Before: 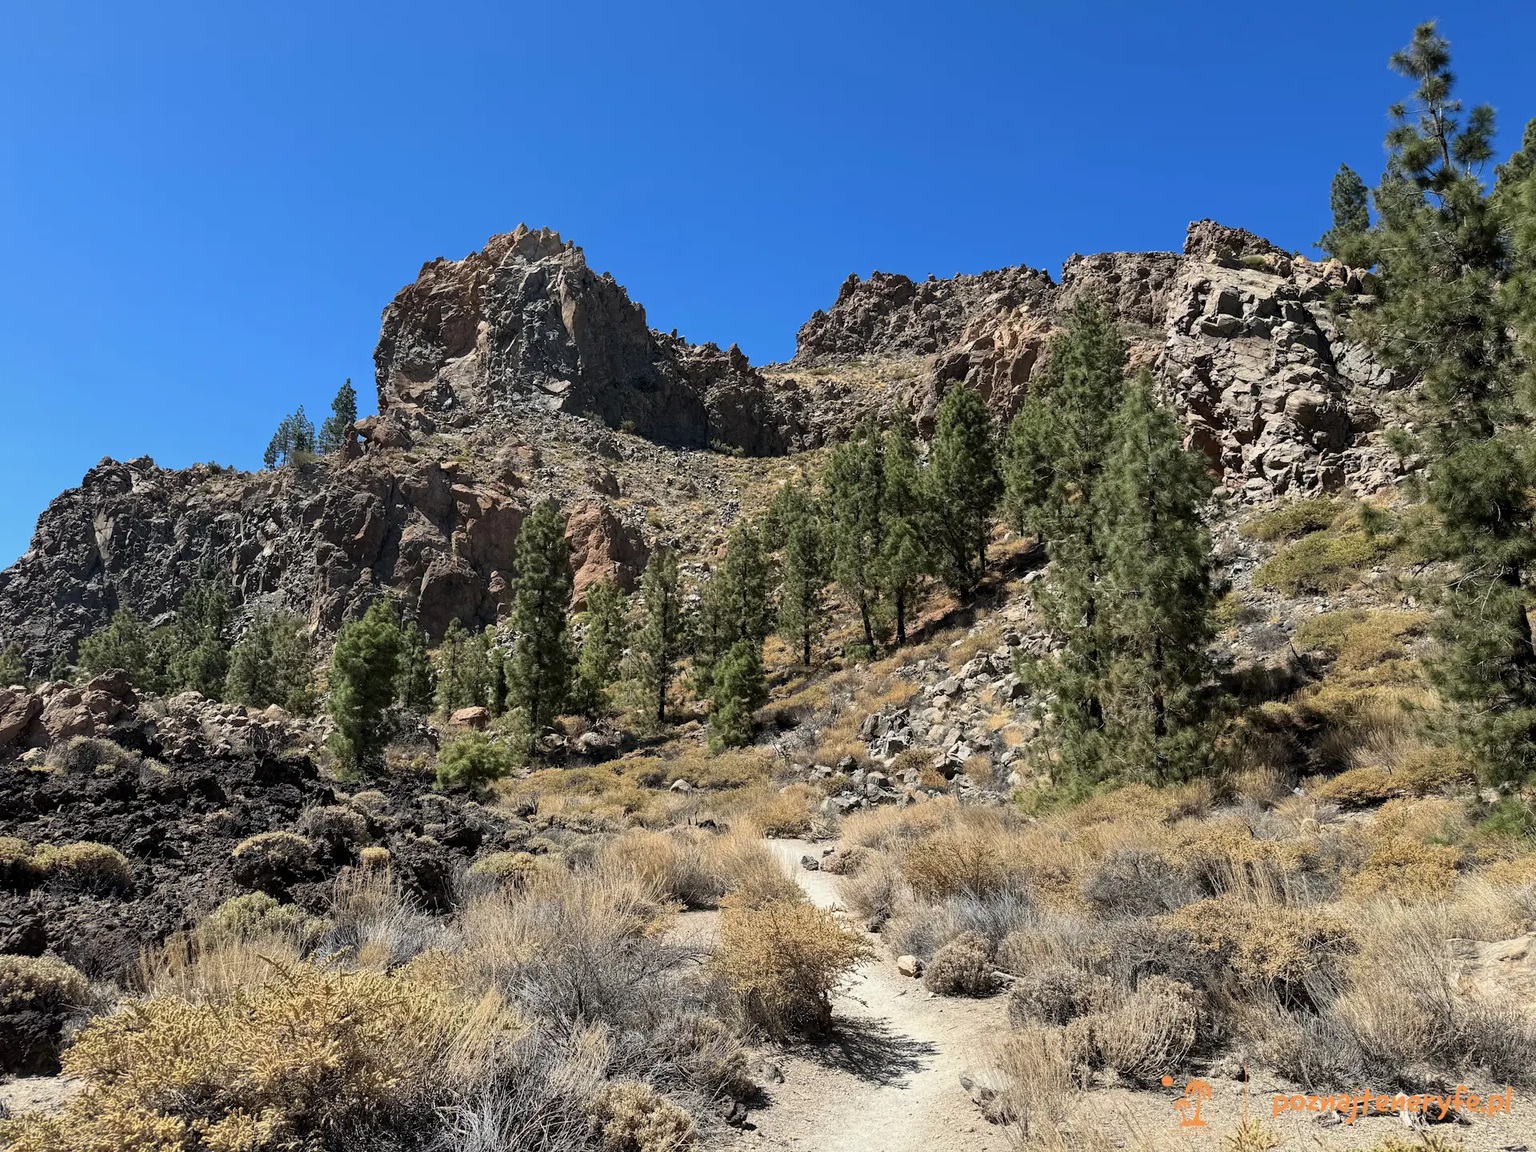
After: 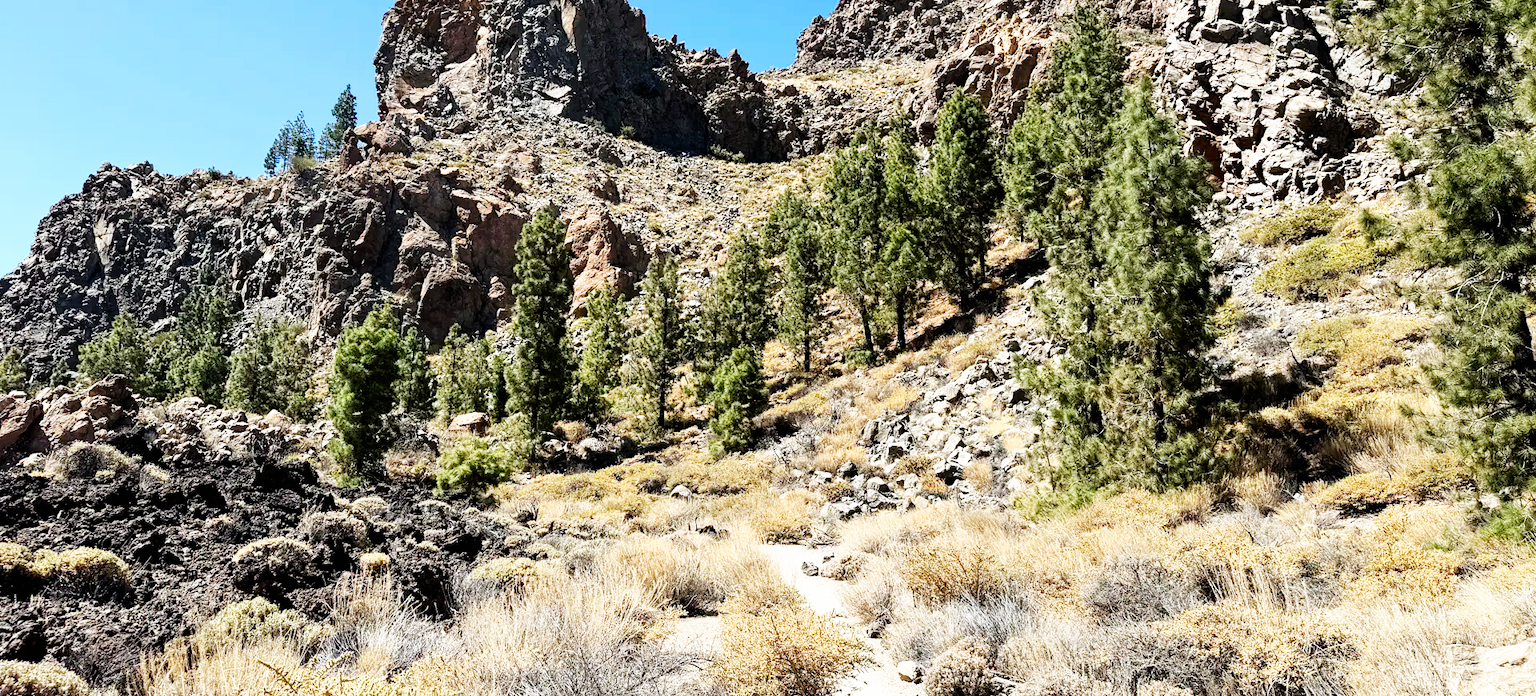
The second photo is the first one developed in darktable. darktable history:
crop and rotate: top 25.607%, bottom 13.935%
base curve: curves: ch0 [(0, 0) (0.007, 0.004) (0.027, 0.03) (0.046, 0.07) (0.207, 0.54) (0.442, 0.872) (0.673, 0.972) (1, 1)], preserve colors none
